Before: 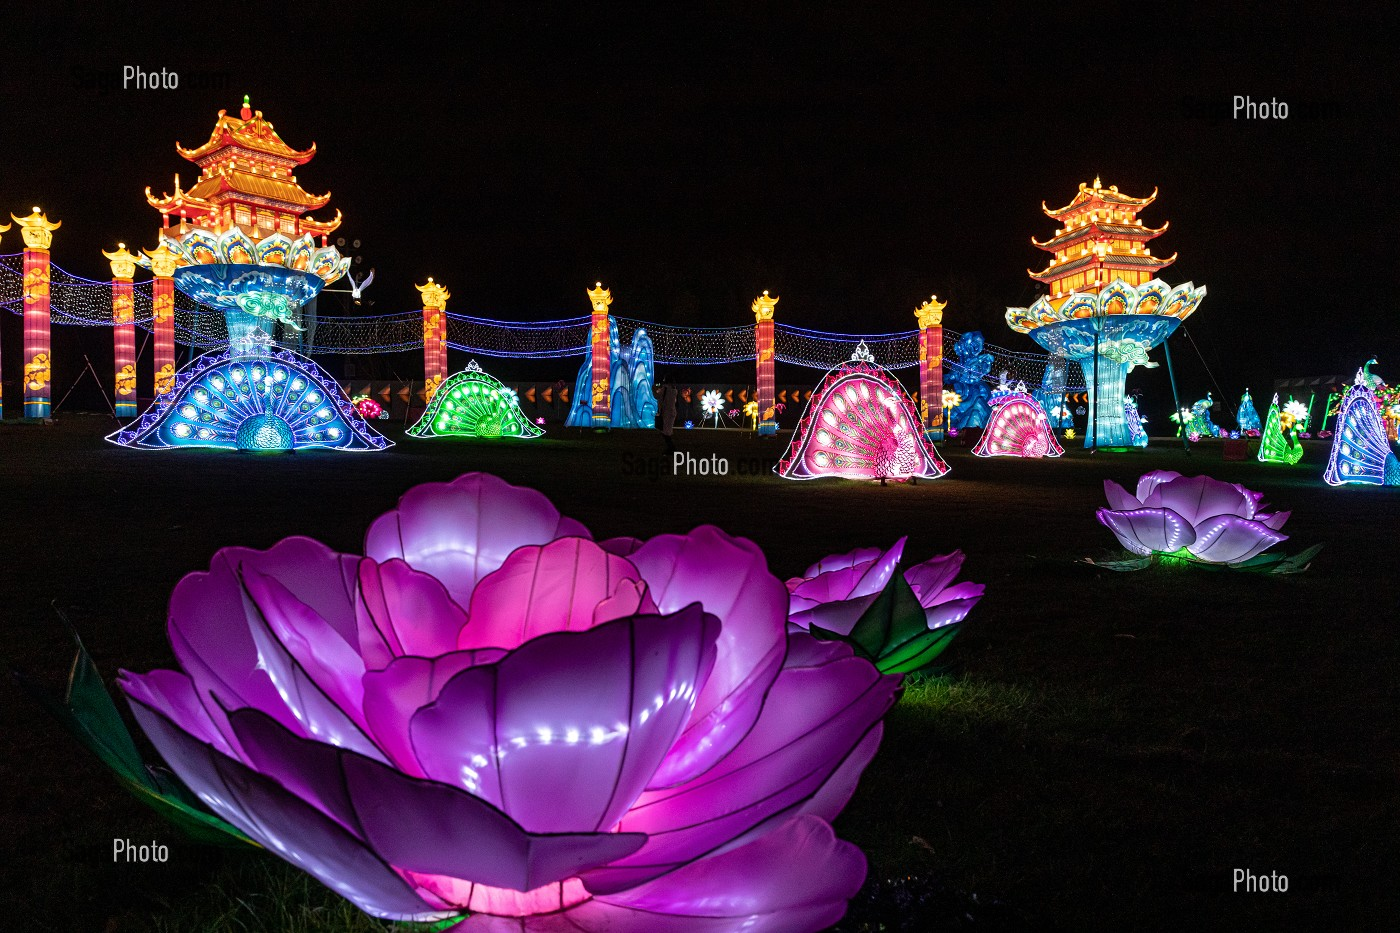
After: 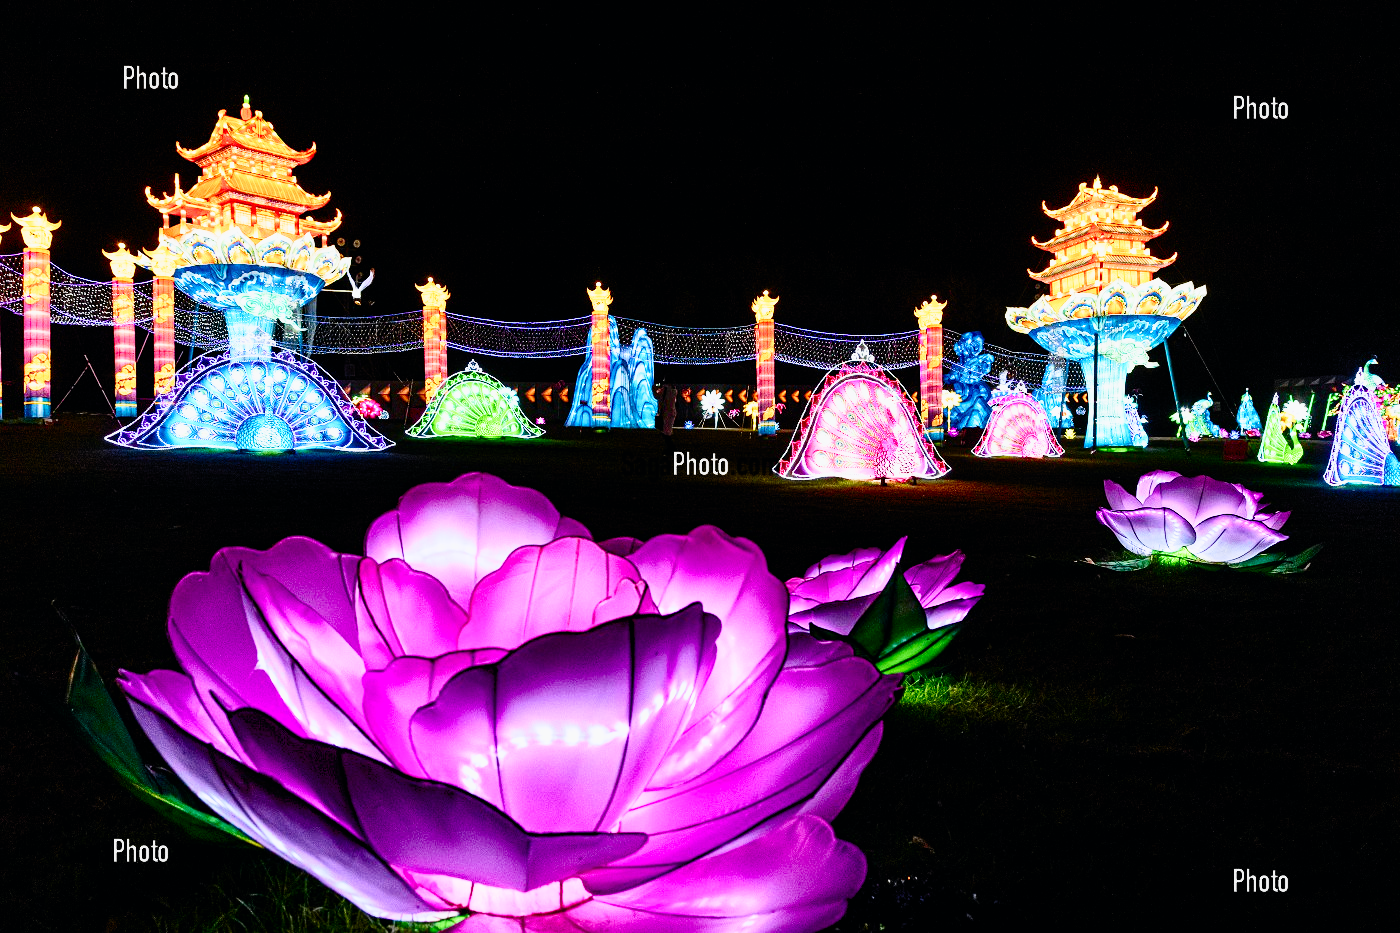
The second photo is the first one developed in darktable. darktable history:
exposure: black level correction 0, exposure 1.389 EV, compensate highlight preservation false
filmic rgb: black relative exposure -6.91 EV, white relative exposure 5.68 EV, hardness 2.84, preserve chrominance no, color science v5 (2021)
tone curve: curves: ch0 [(0, 0) (0.187, 0.12) (0.384, 0.363) (0.577, 0.681) (0.735, 0.881) (0.864, 0.959) (1, 0.987)]; ch1 [(0, 0) (0.402, 0.36) (0.476, 0.466) (0.501, 0.501) (0.518, 0.514) (0.564, 0.614) (0.614, 0.664) (0.741, 0.829) (1, 1)]; ch2 [(0, 0) (0.429, 0.387) (0.483, 0.481) (0.503, 0.501) (0.522, 0.533) (0.564, 0.605) (0.615, 0.697) (0.702, 0.774) (1, 0.895)], color space Lab, independent channels, preserve colors none
